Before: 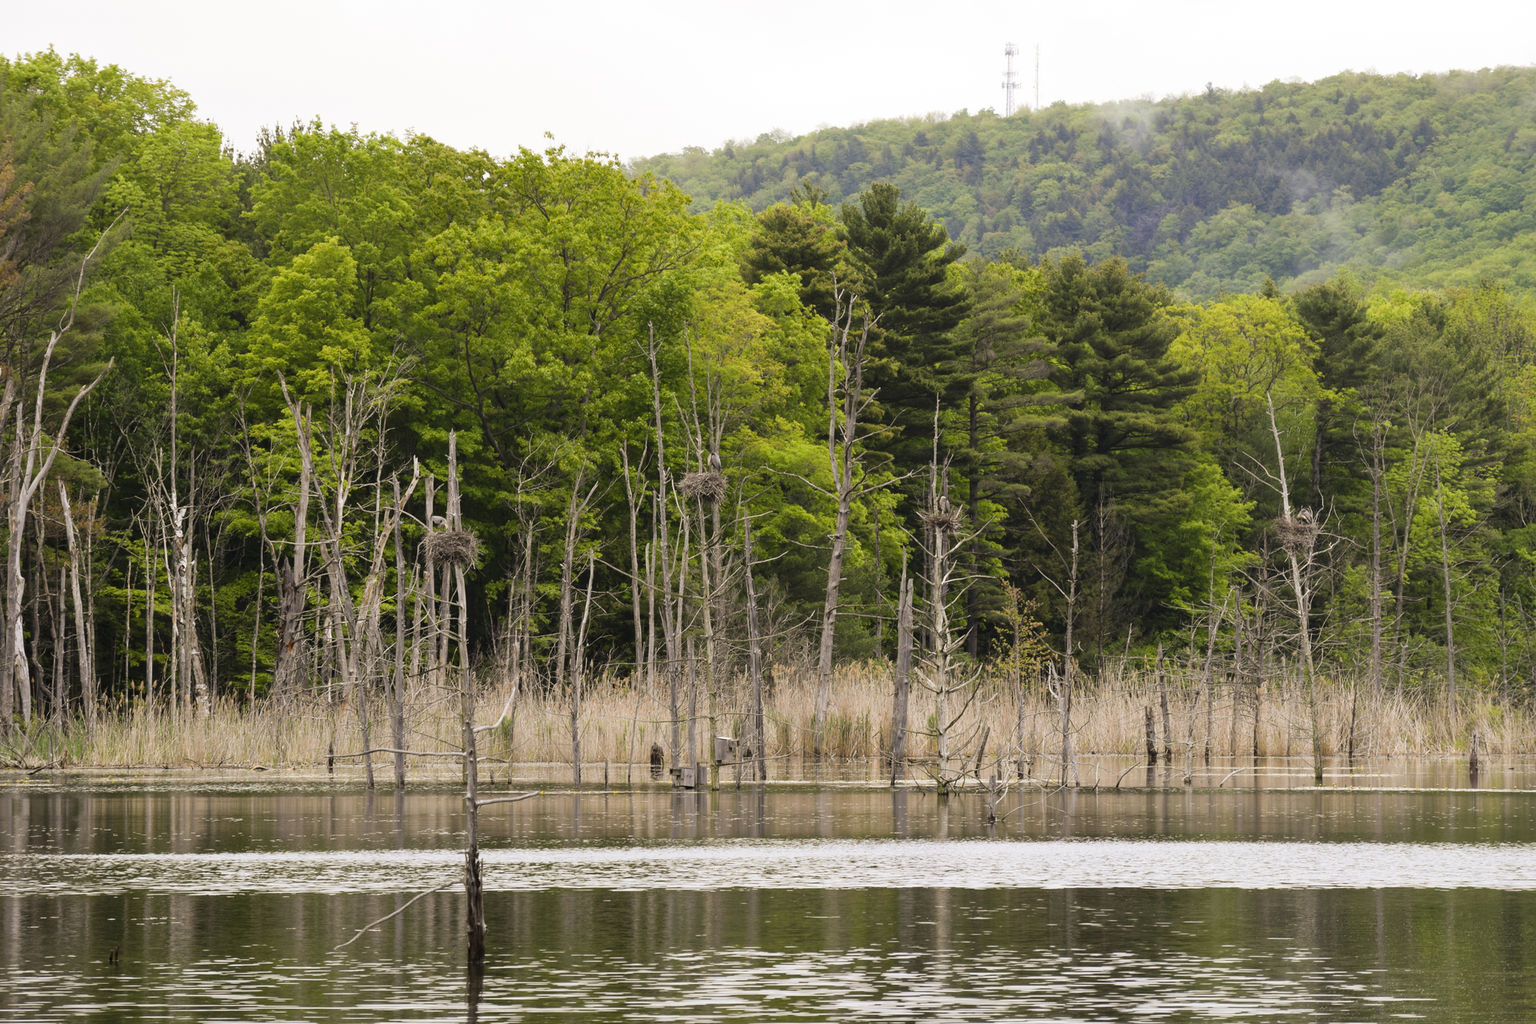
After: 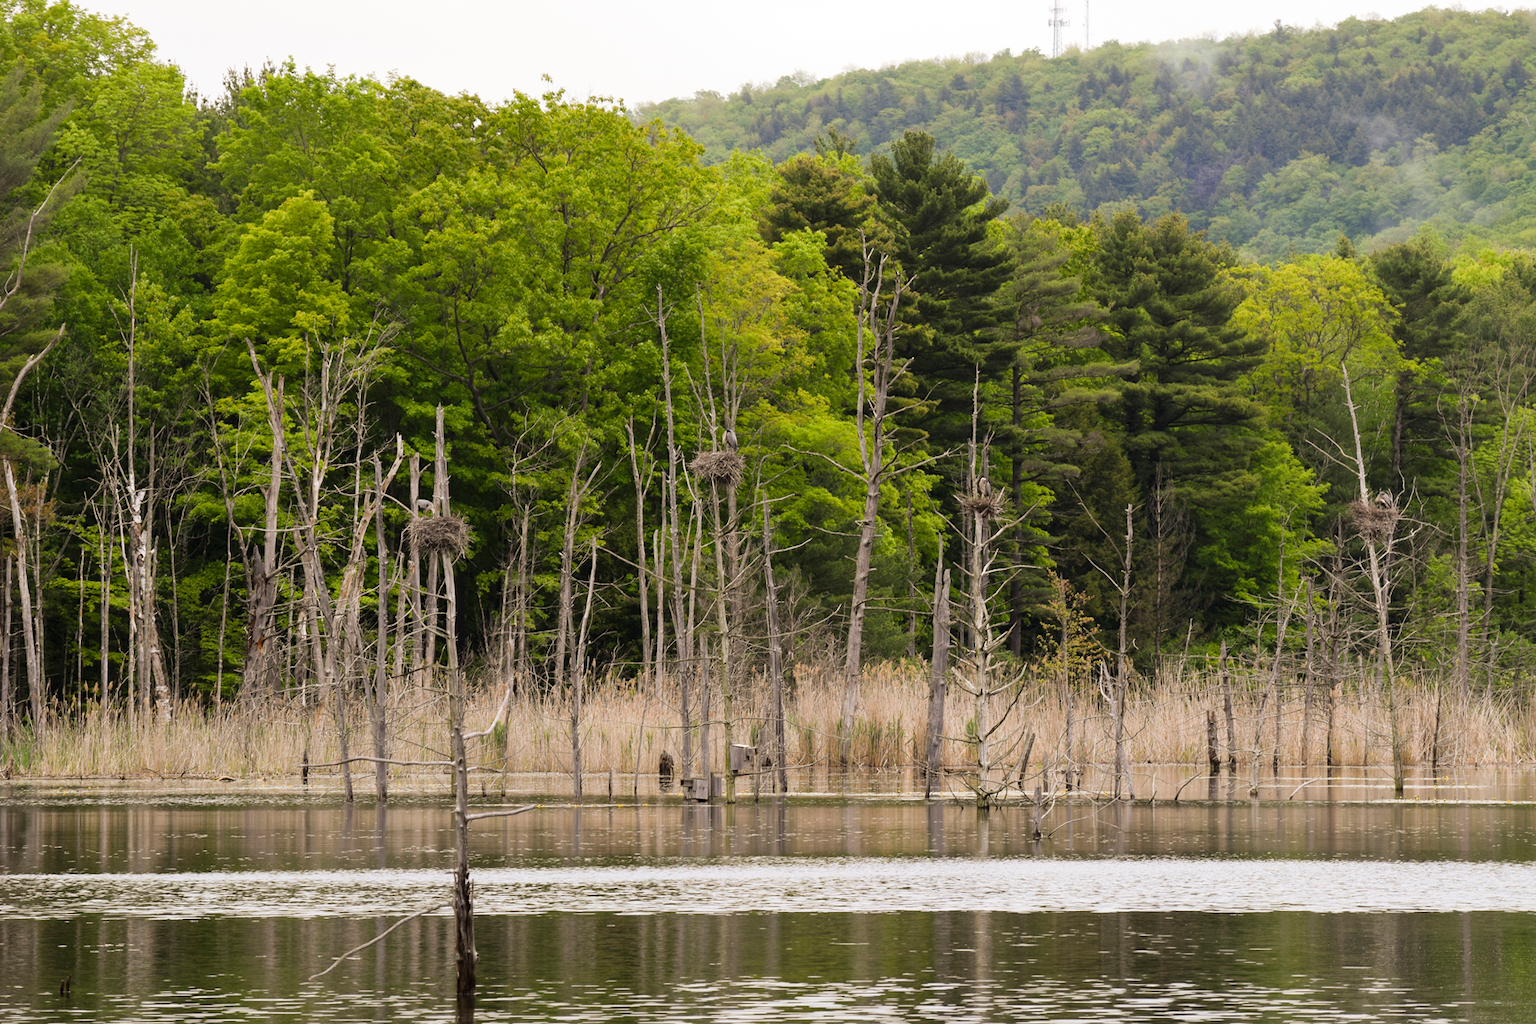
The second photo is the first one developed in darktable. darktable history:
crop: left 3.594%, top 6.375%, right 6.043%, bottom 3.174%
